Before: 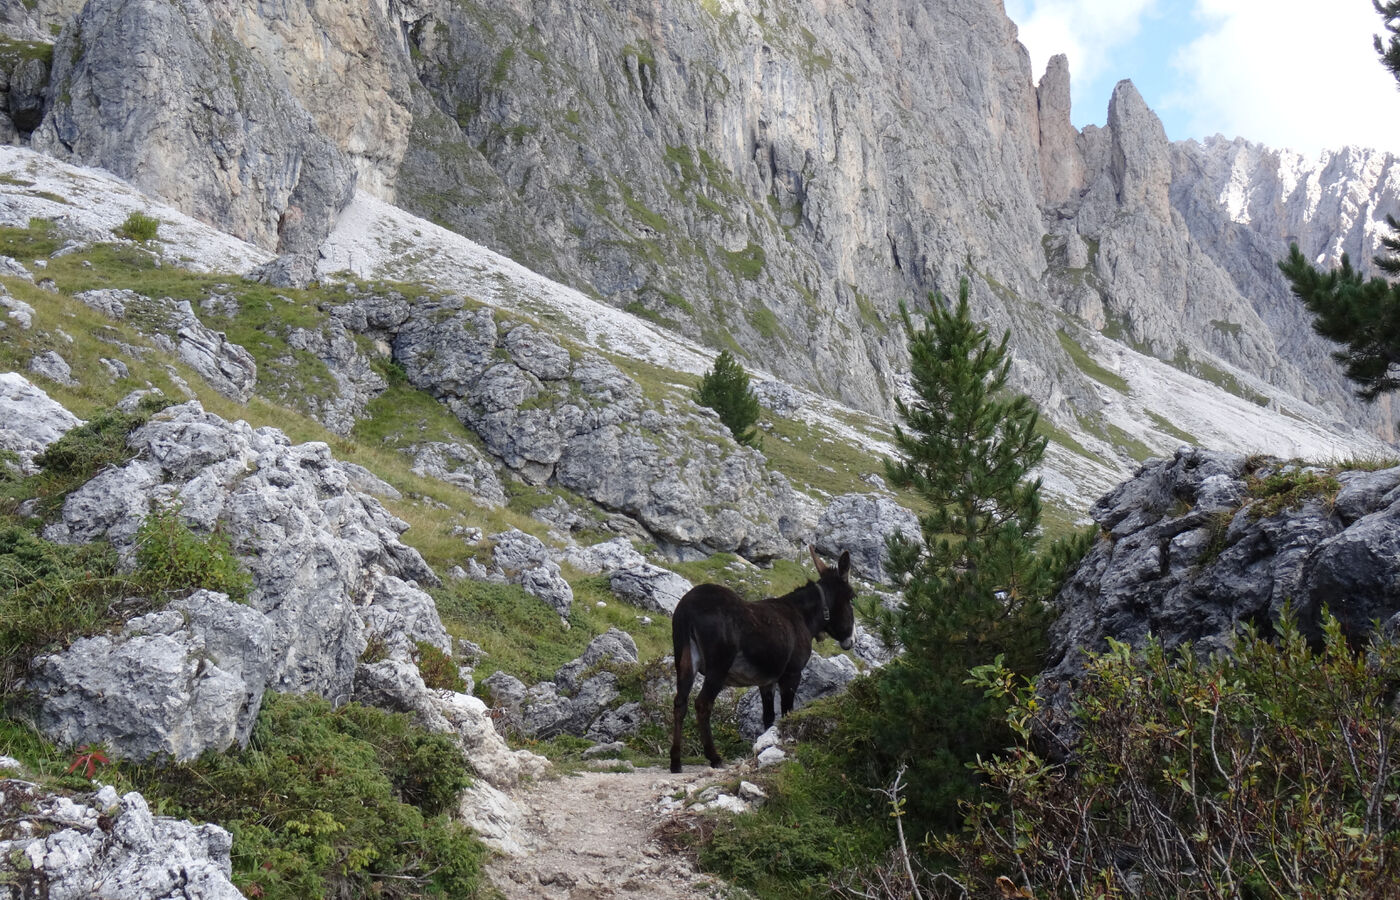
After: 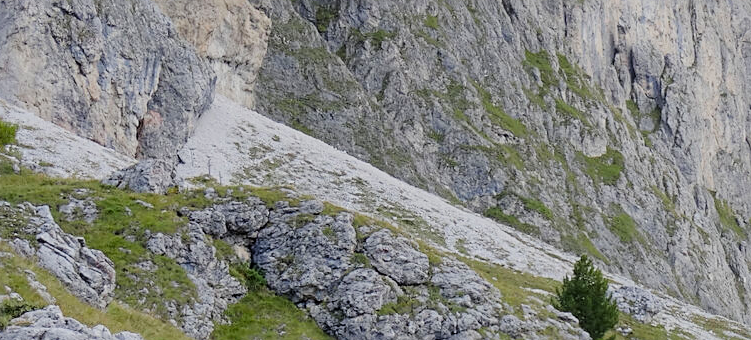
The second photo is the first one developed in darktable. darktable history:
color correction: saturation 1.34
crop: left 10.121%, top 10.631%, right 36.218%, bottom 51.526%
sharpen: on, module defaults
filmic rgb: black relative exposure -7.65 EV, white relative exposure 4.56 EV, hardness 3.61
